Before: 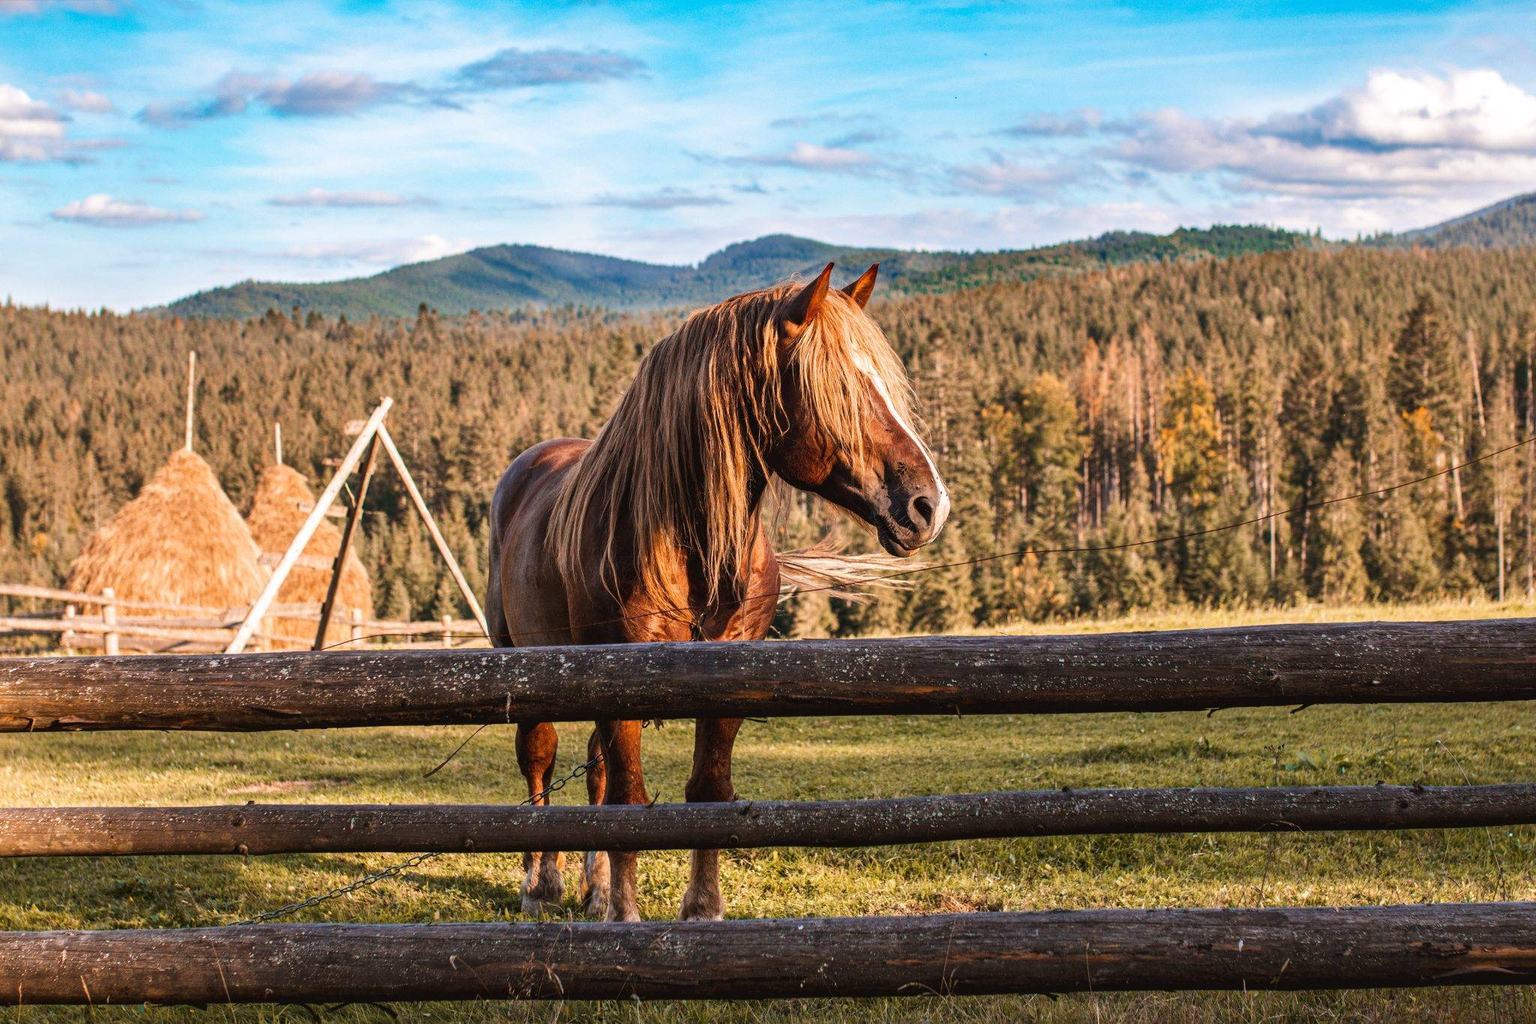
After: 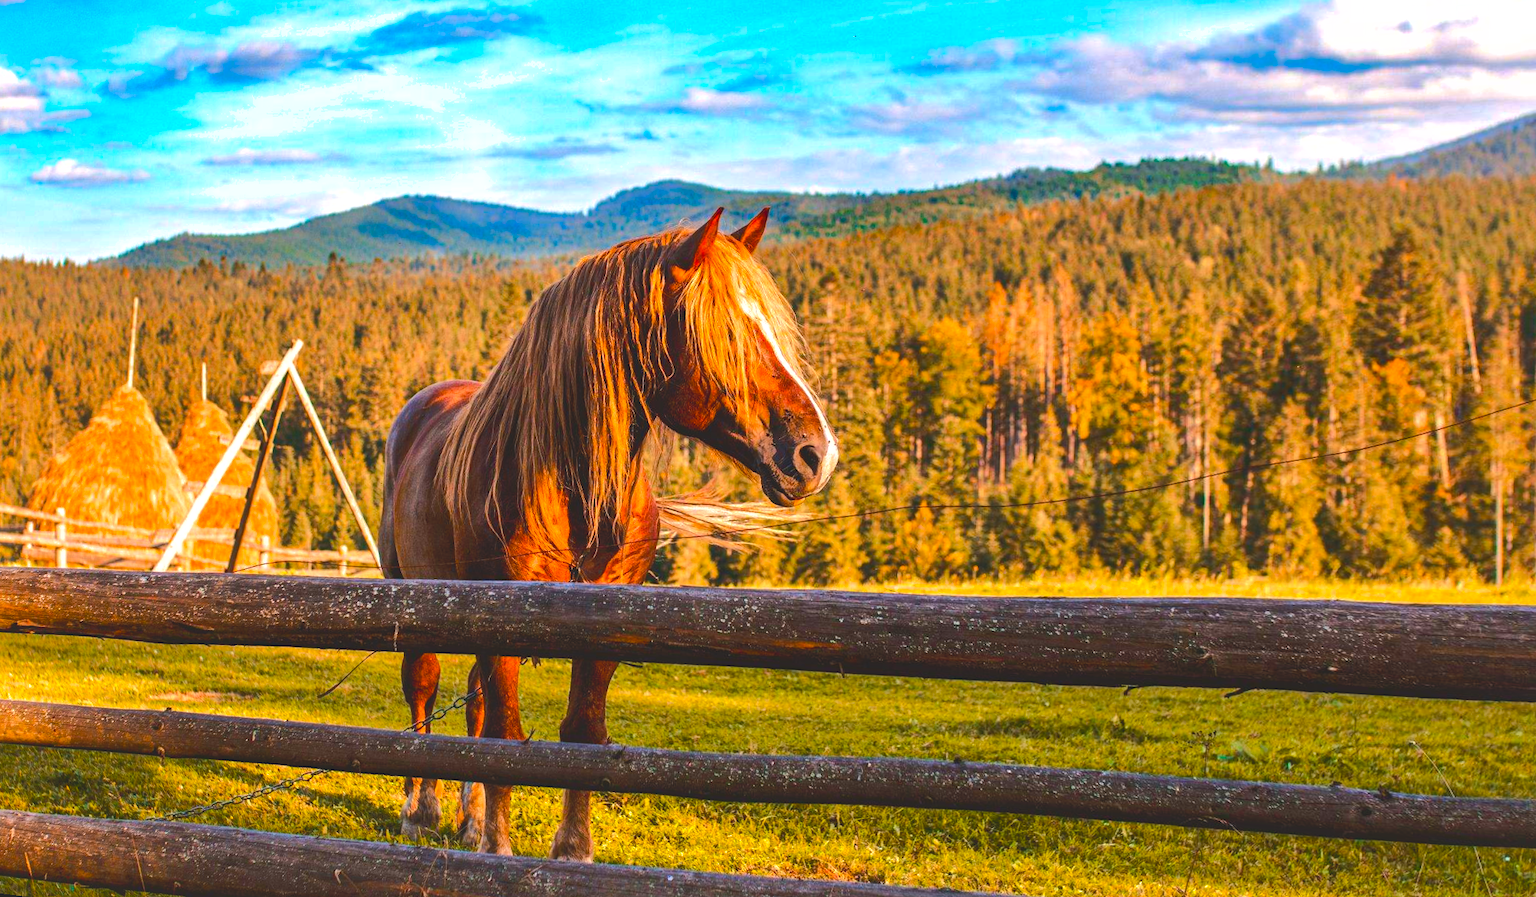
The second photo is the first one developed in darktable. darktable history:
tone equalizer: -8 EV -0.75 EV, -7 EV -0.7 EV, -6 EV -0.6 EV, -5 EV -0.4 EV, -3 EV 0.4 EV, -2 EV 0.6 EV, -1 EV 0.7 EV, +0 EV 0.75 EV, edges refinement/feathering 500, mask exposure compensation -1.57 EV, preserve details no
rotate and perspective: rotation 1.69°, lens shift (vertical) -0.023, lens shift (horizontal) -0.291, crop left 0.025, crop right 0.988, crop top 0.092, crop bottom 0.842
contrast brightness saturation: contrast -0.19, saturation 0.19
color balance rgb: perceptual saturation grading › global saturation 25%, perceptual brilliance grading › mid-tones 10%, perceptual brilliance grading › shadows 15%, global vibrance 20%
shadows and highlights: on, module defaults
